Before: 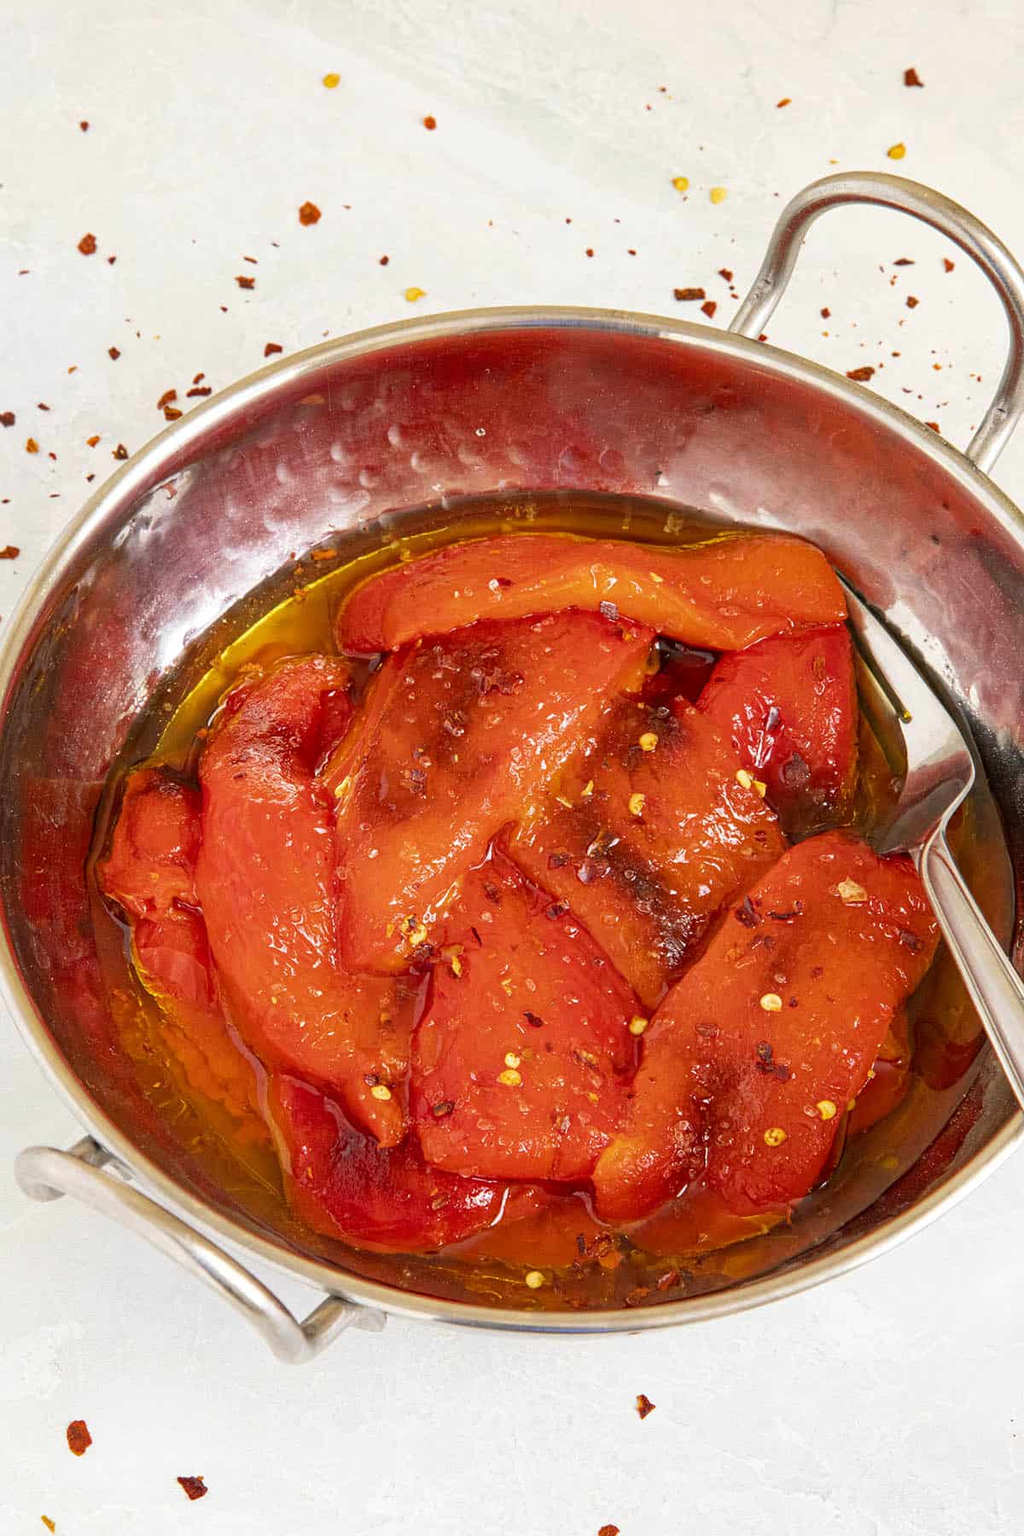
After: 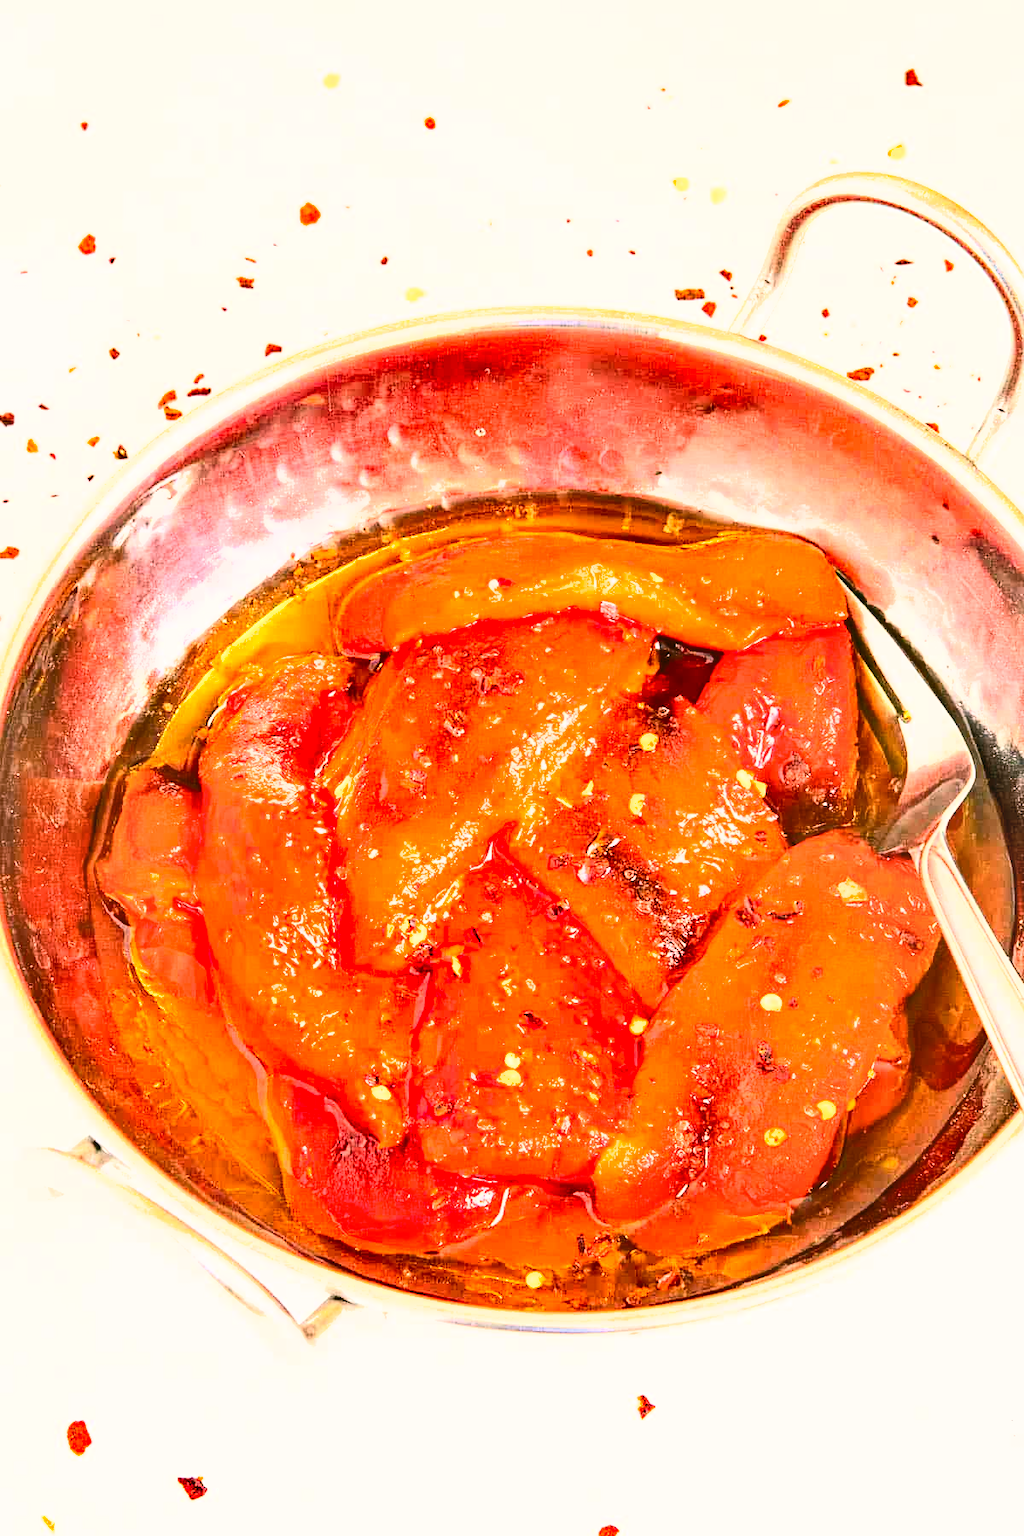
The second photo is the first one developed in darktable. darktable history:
shadows and highlights: low approximation 0.01, soften with gaussian
exposure: black level correction 0, exposure 1.101 EV, compensate highlight preservation false
color correction: highlights a* 4.16, highlights b* 4.97, shadows a* -8.17, shadows b* 4.67
contrast brightness saturation: contrast 0.388, brightness 0.541
